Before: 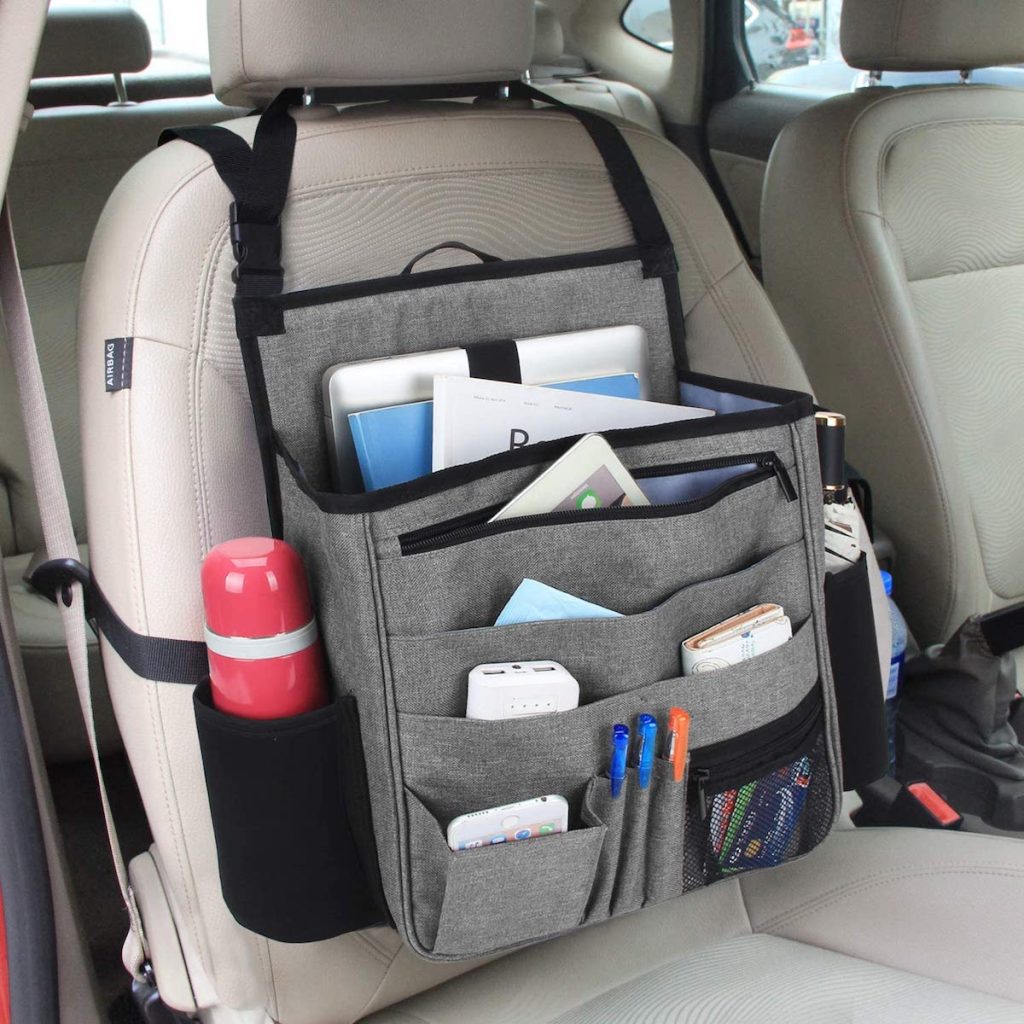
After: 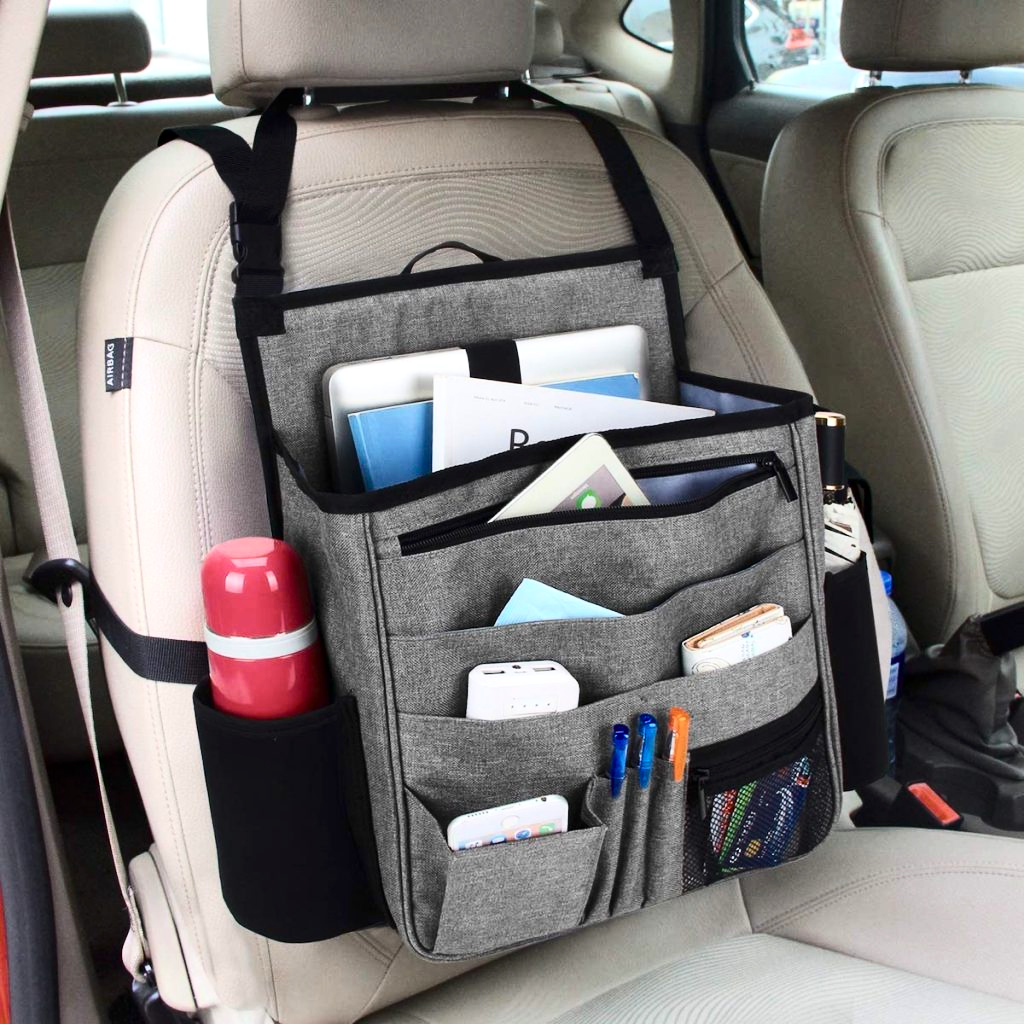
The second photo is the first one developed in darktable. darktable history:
contrast brightness saturation: contrast 0.252, saturation -0.317
color balance rgb: perceptual saturation grading › global saturation 74.534%, perceptual saturation grading › shadows -30.266%, global vibrance 20%
local contrast: mode bilateral grid, contrast 20, coarseness 51, detail 120%, midtone range 0.2
